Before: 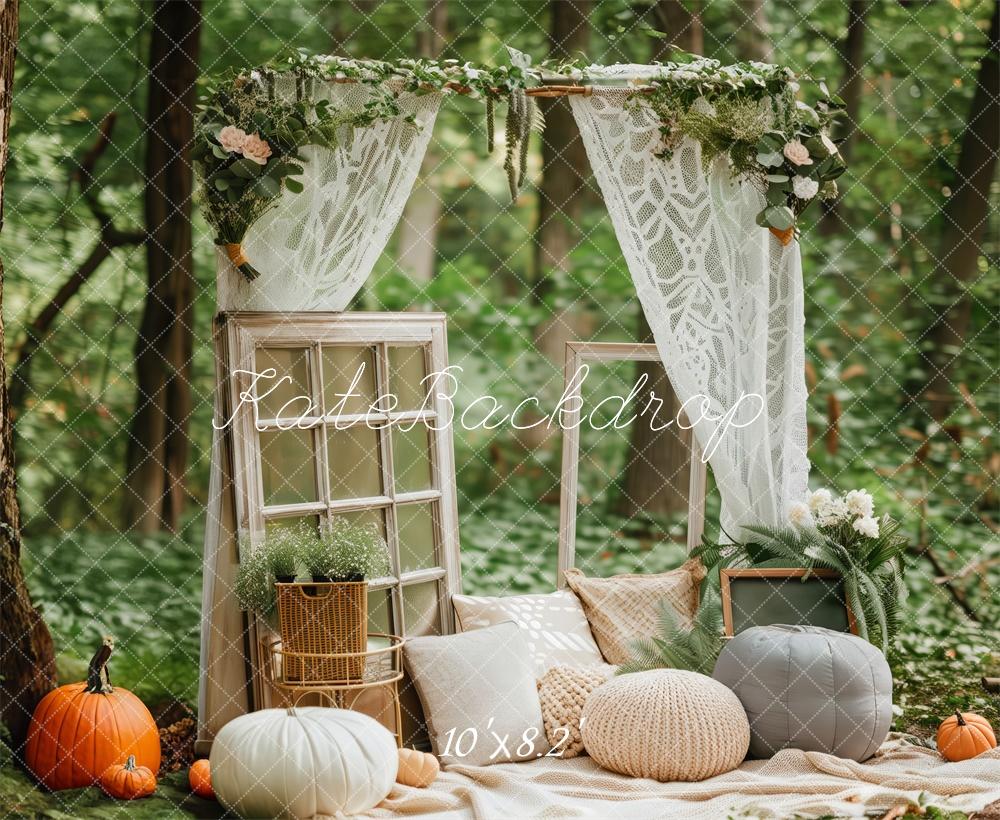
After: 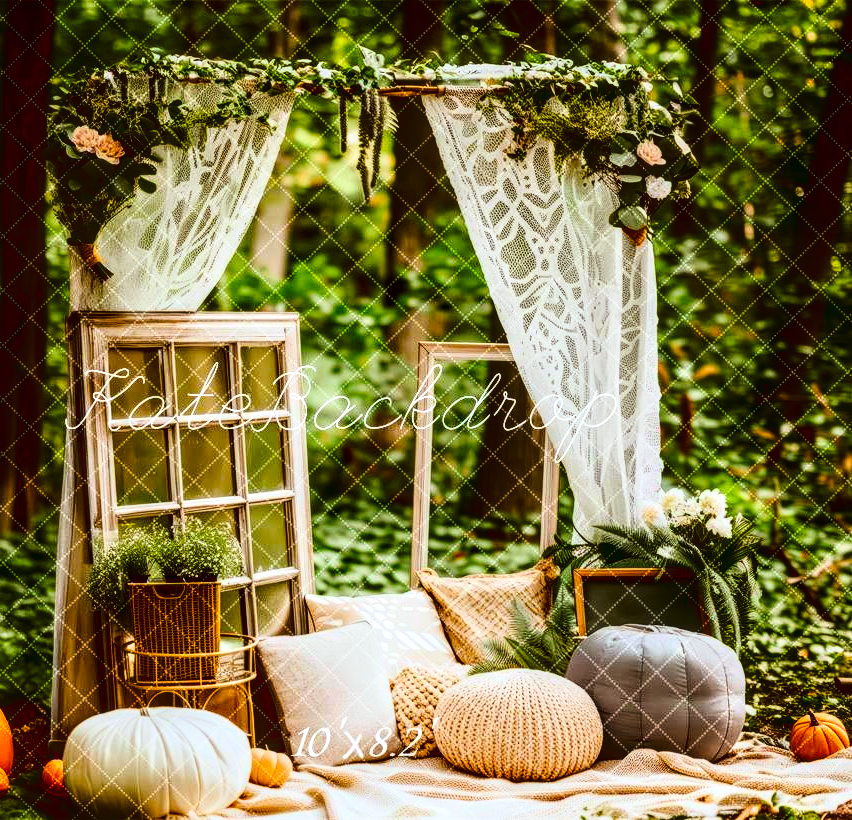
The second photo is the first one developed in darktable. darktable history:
tone curve: curves: ch0 [(0, 0.023) (0.104, 0.058) (0.21, 0.162) (0.469, 0.524) (0.579, 0.65) (0.725, 0.8) (0.858, 0.903) (1, 0.974)]; ch1 [(0, 0) (0.414, 0.395) (0.447, 0.447) (0.502, 0.501) (0.521, 0.512) (0.566, 0.566) (0.618, 0.61) (0.654, 0.642) (1, 1)]; ch2 [(0, 0) (0.369, 0.388) (0.437, 0.453) (0.492, 0.485) (0.524, 0.508) (0.553, 0.566) (0.583, 0.608) (1, 1)], color space Lab, linked channels, preserve colors none
crop and rotate: left 14.792%
local contrast: highlights 61%, detail 143%, midtone range 0.433
color balance rgb: shadows lift › chroma 2.048%, shadows lift › hue 138.28°, power › chroma 1.569%, power › hue 26.02°, highlights gain › luminance 16.587%, highlights gain › chroma 2.841%, highlights gain › hue 260.79°, perceptual saturation grading › global saturation 30.006%, global vibrance 39.996%
contrast brightness saturation: contrast 0.187, brightness -0.237, saturation 0.109
